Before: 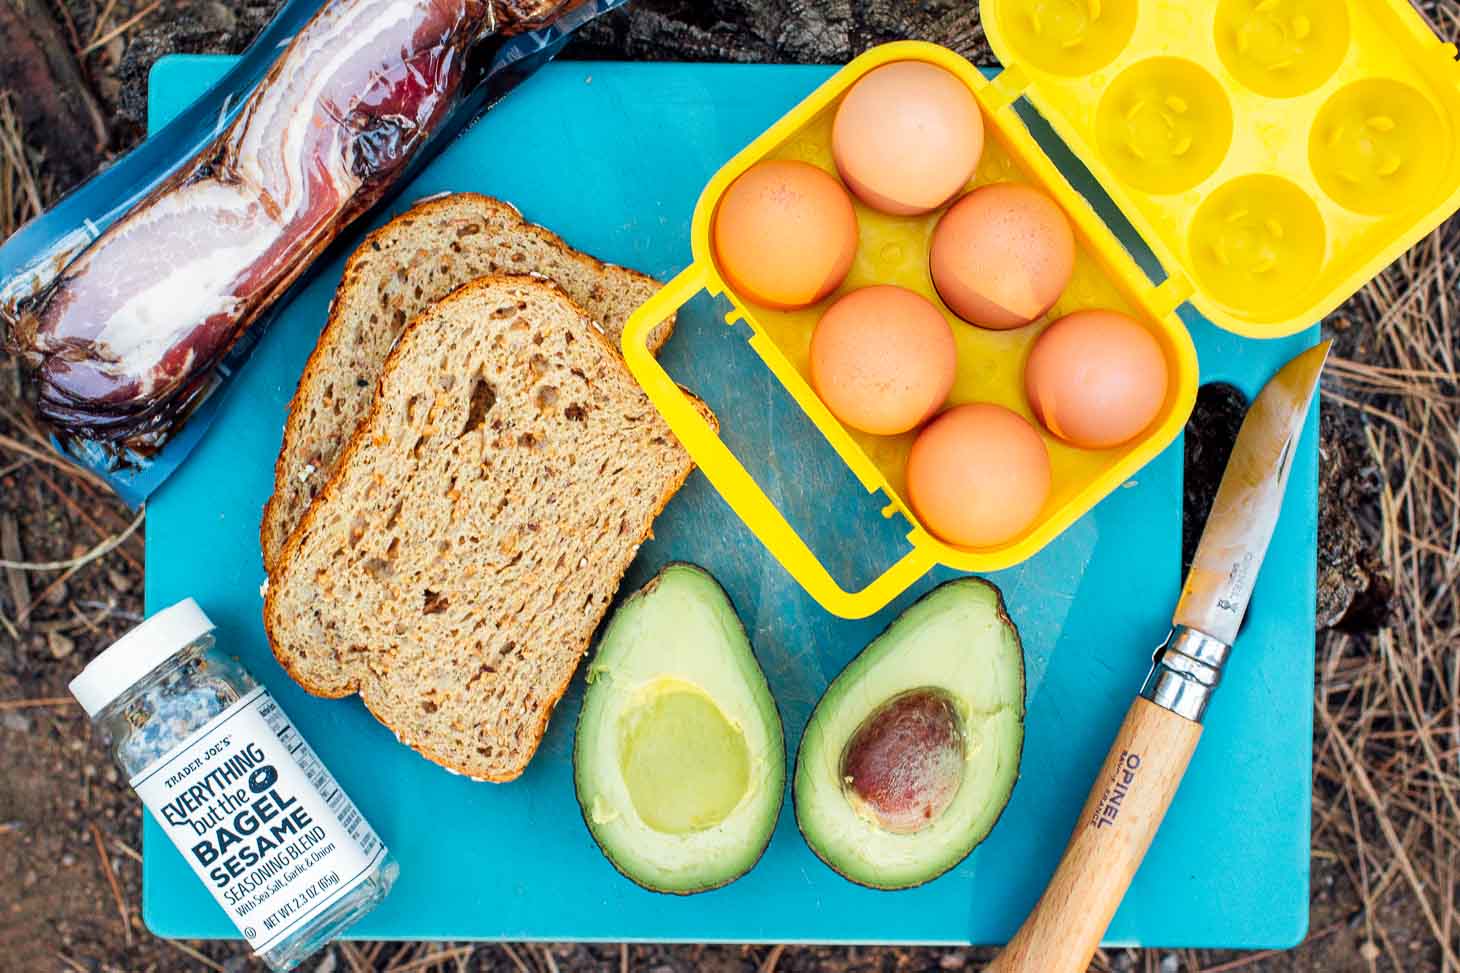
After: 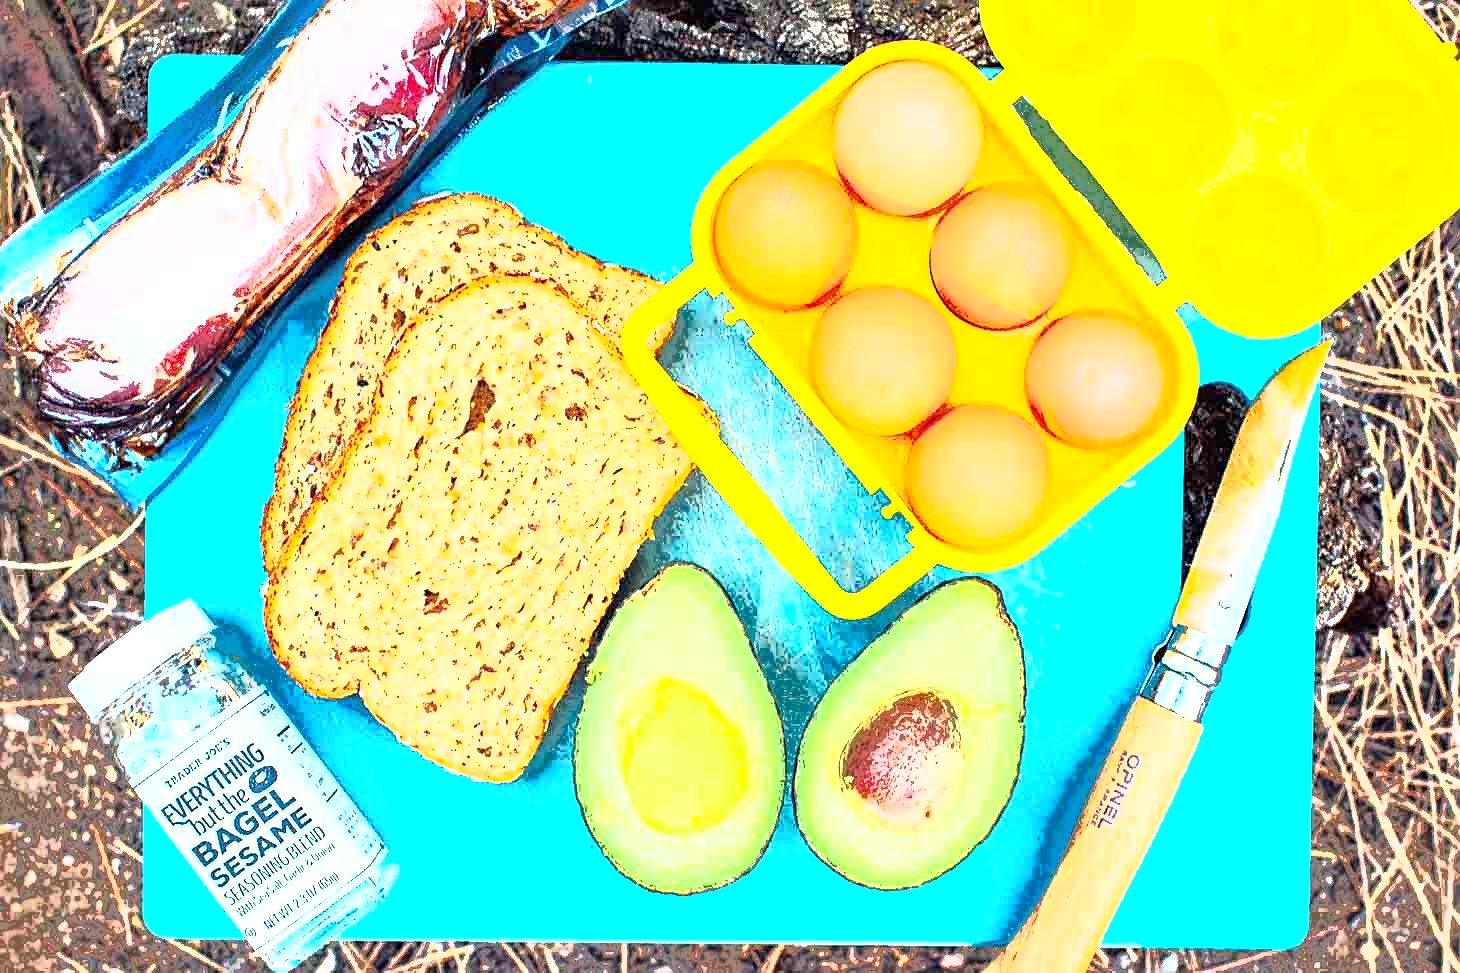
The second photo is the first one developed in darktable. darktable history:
fill light: exposure -0.73 EV, center 0.69, width 2.2
sharpen: on, module defaults
exposure: black level correction 0, exposure 2.088 EV, compensate exposure bias true, compensate highlight preservation false
